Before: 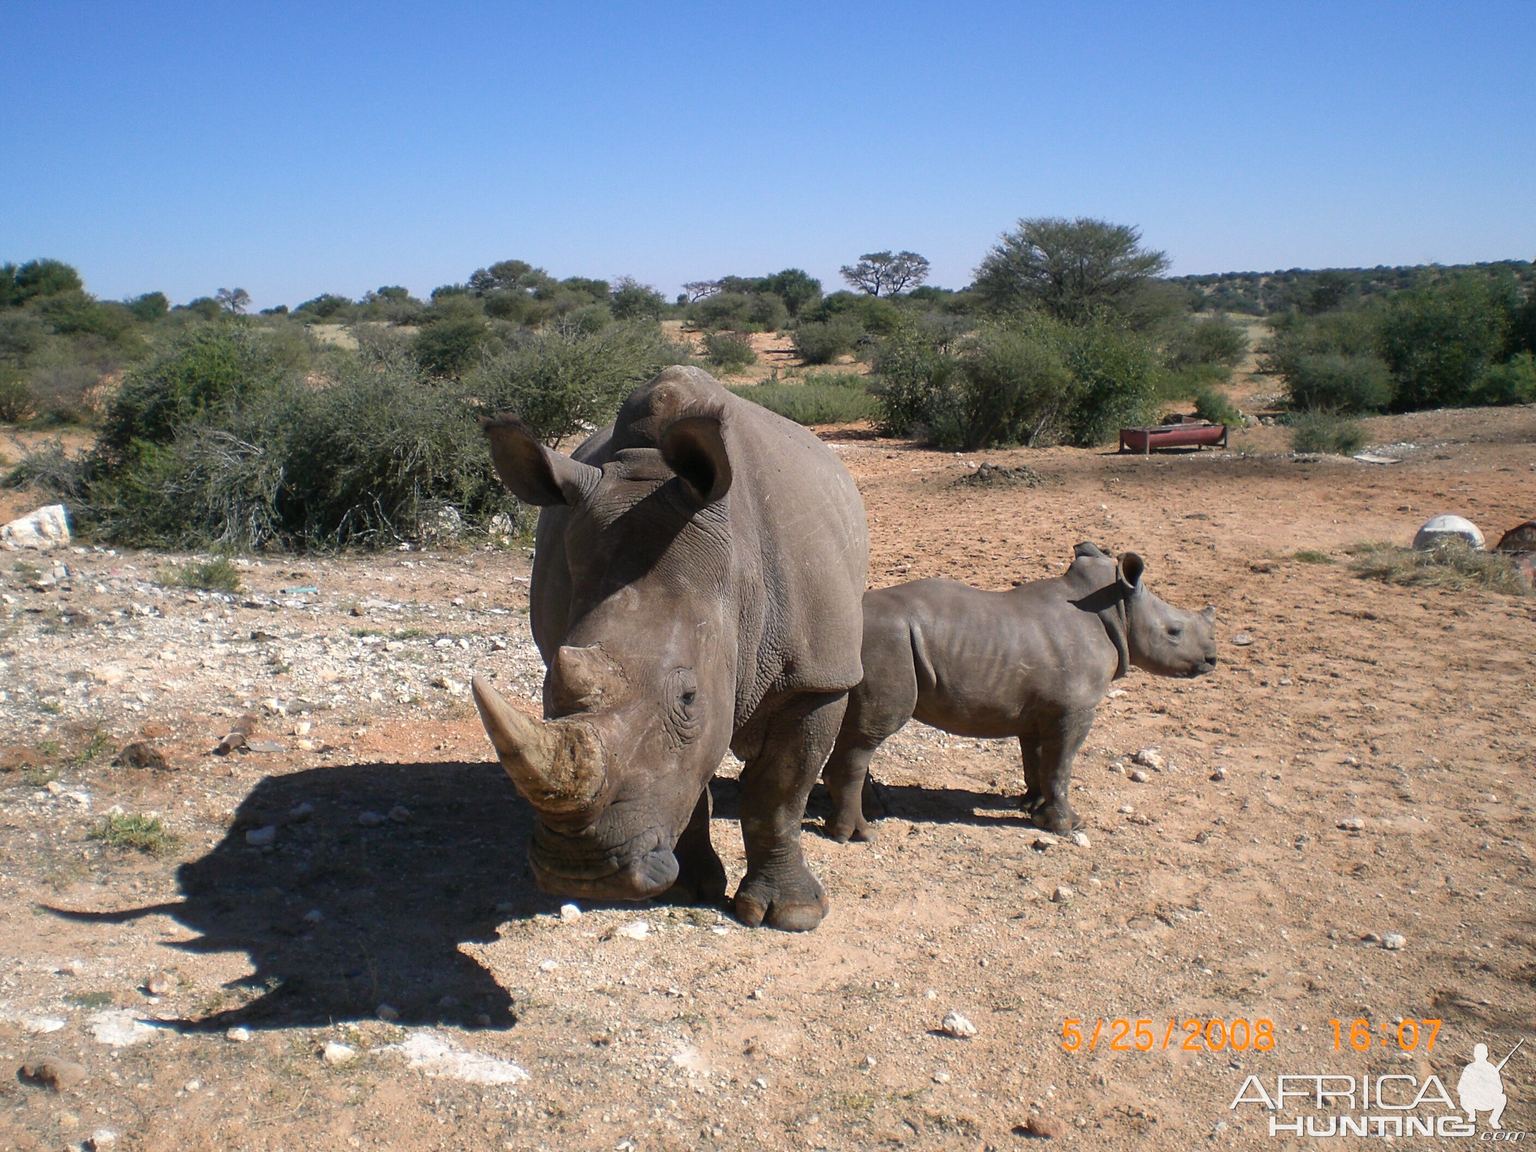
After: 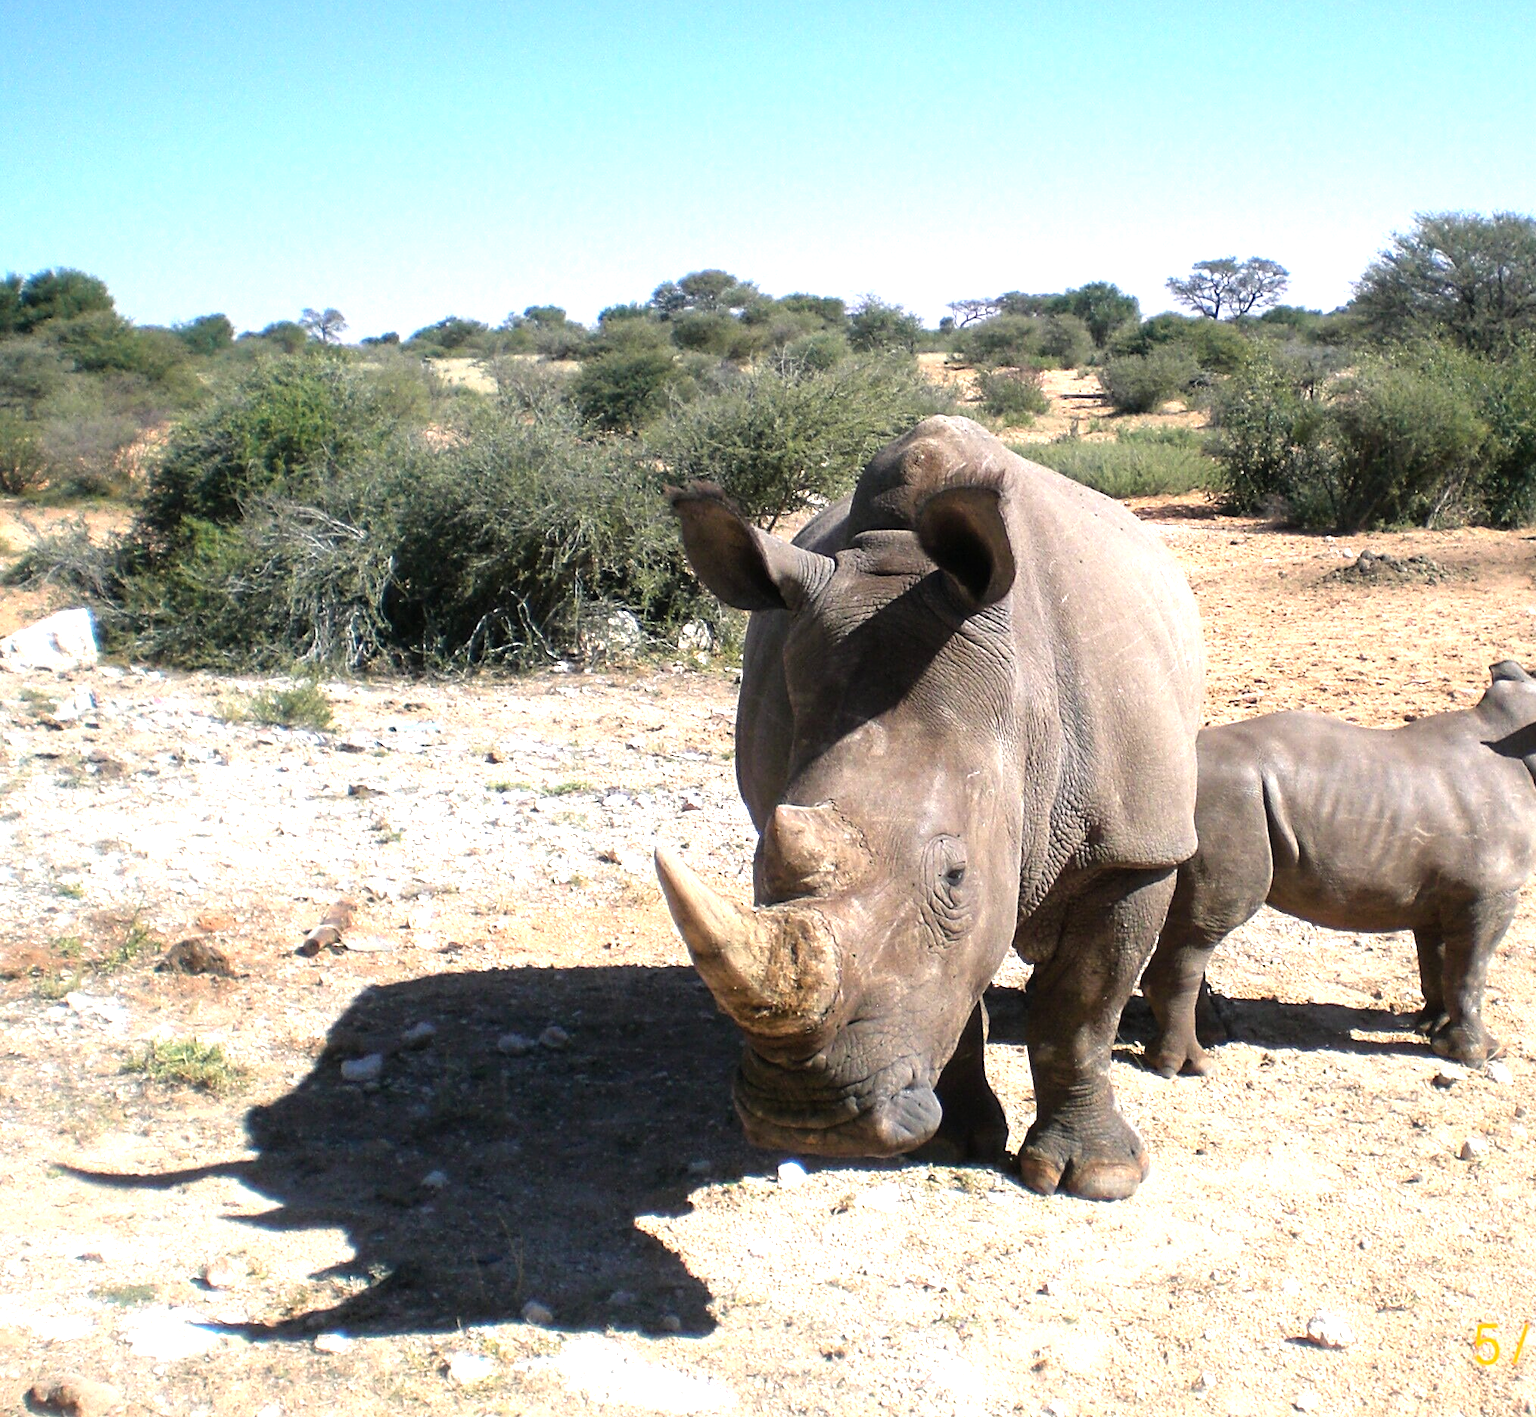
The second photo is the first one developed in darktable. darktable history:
crop: top 5.758%, right 27.882%, bottom 5.531%
tone equalizer: -8 EV -0.778 EV, -7 EV -0.679 EV, -6 EV -0.626 EV, -5 EV -0.411 EV, -3 EV 0.39 EV, -2 EV 0.6 EV, -1 EV 0.687 EV, +0 EV 0.765 EV
exposure: exposure 0.495 EV, compensate highlight preservation false
